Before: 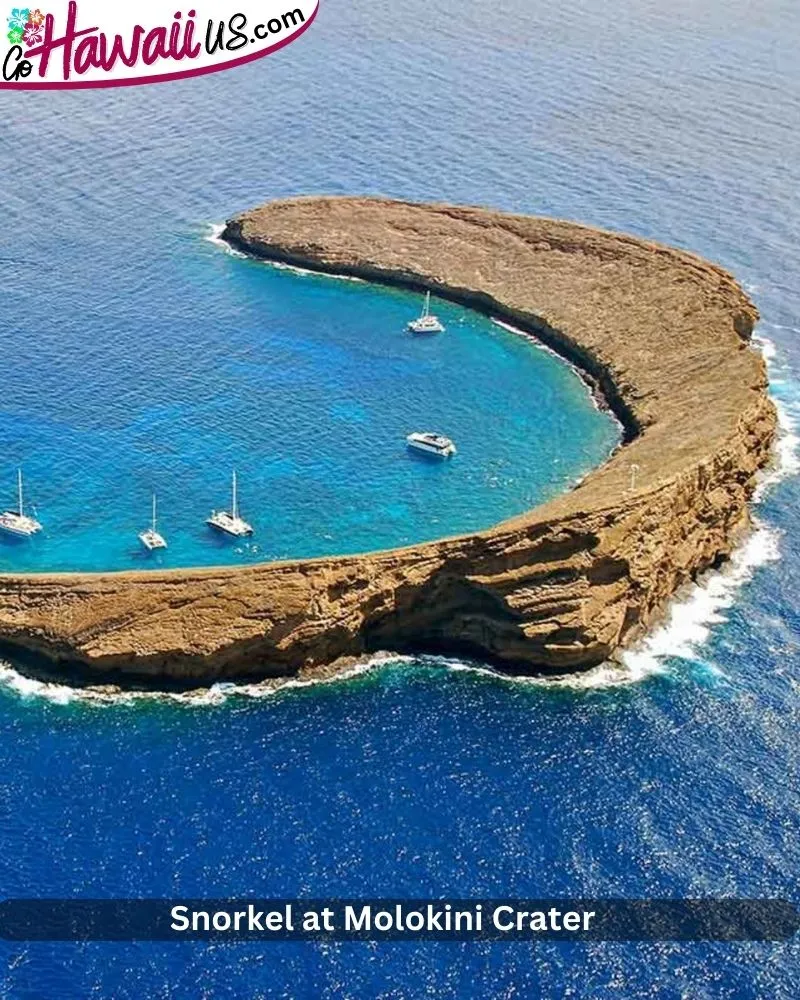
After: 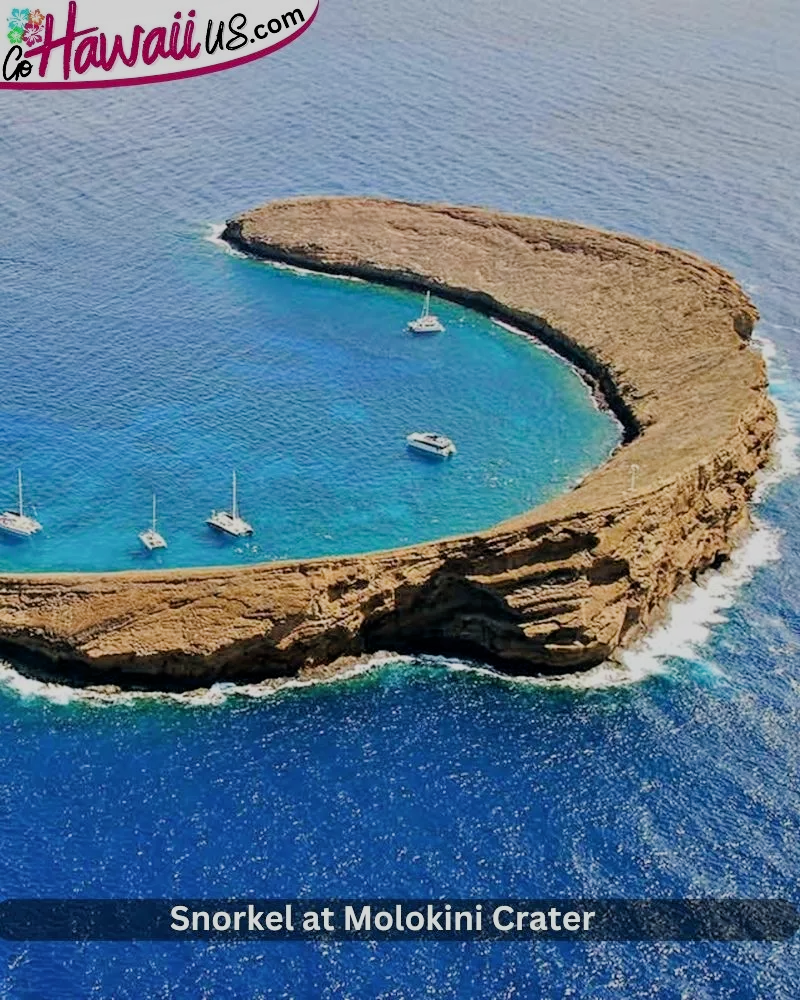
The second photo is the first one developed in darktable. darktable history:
shadows and highlights: shadows 37.25, highlights -27.78, soften with gaussian
filmic rgb: black relative exposure -7.65 EV, white relative exposure 4.56 EV, hardness 3.61
